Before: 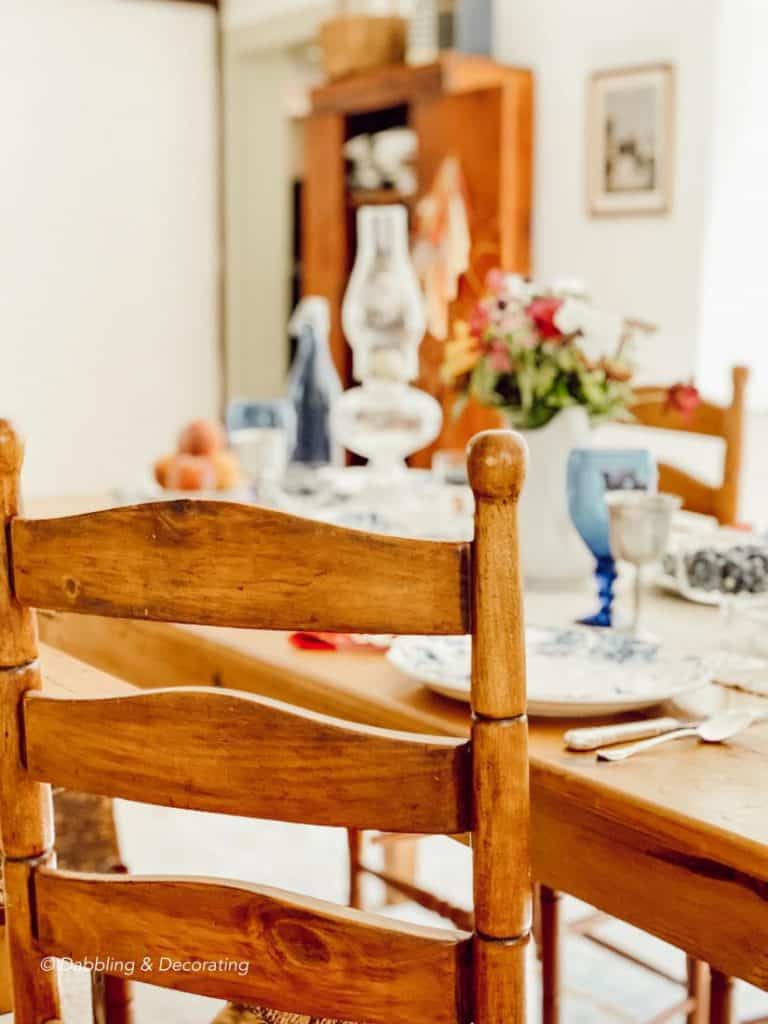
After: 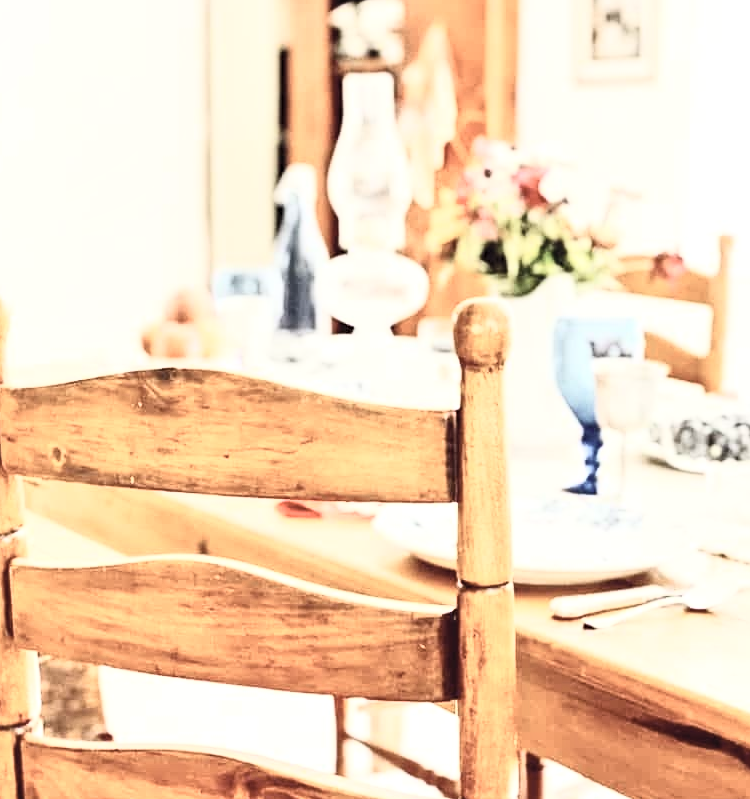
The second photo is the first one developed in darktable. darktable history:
crop and rotate: left 1.931%, top 12.967%, right 0.308%, bottom 8.957%
sharpen: amount 0.214
tone equalizer: -8 EV 0.02 EV, -7 EV -0.017 EV, -6 EV 0.027 EV, -5 EV 0.032 EV, -4 EV 0.313 EV, -3 EV 0.646 EV, -2 EV 0.588 EV, -1 EV 0.171 EV, +0 EV 0.026 EV, mask exposure compensation -0.488 EV
contrast brightness saturation: contrast 0.581, brightness 0.577, saturation -0.343
local contrast: highlights 101%, shadows 99%, detail 119%, midtone range 0.2
